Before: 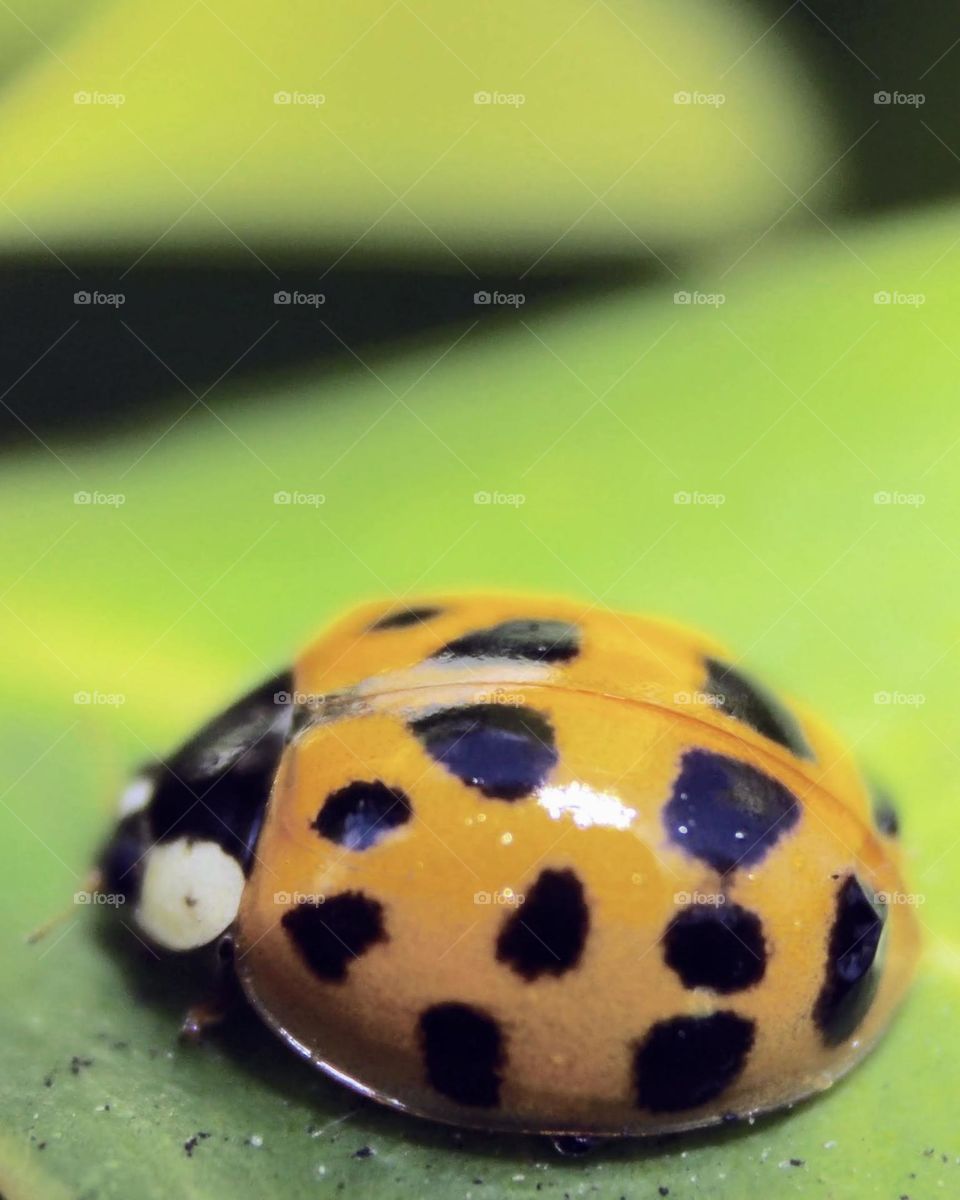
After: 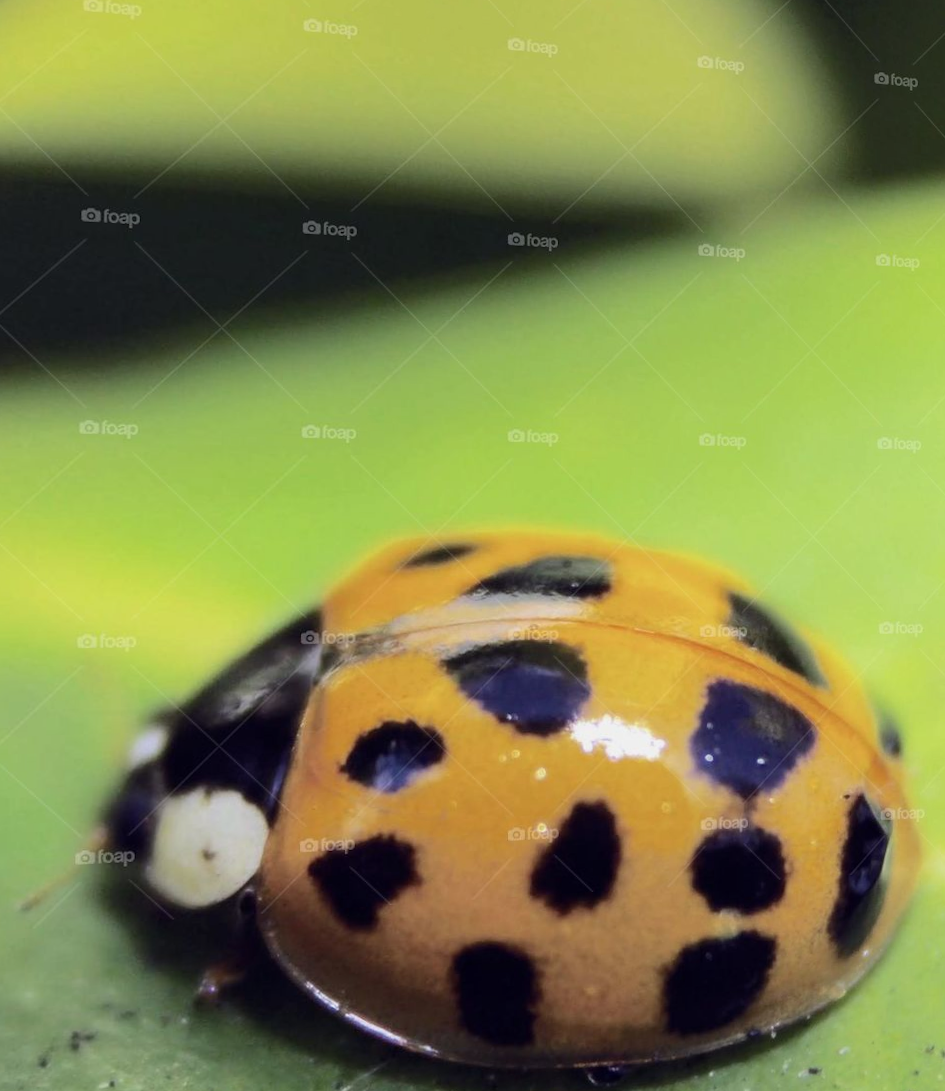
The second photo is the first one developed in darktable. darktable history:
exposure: exposure -0.157 EV, compensate highlight preservation false
rotate and perspective: rotation -0.013°, lens shift (vertical) -0.027, lens shift (horizontal) 0.178, crop left 0.016, crop right 0.989, crop top 0.082, crop bottom 0.918
